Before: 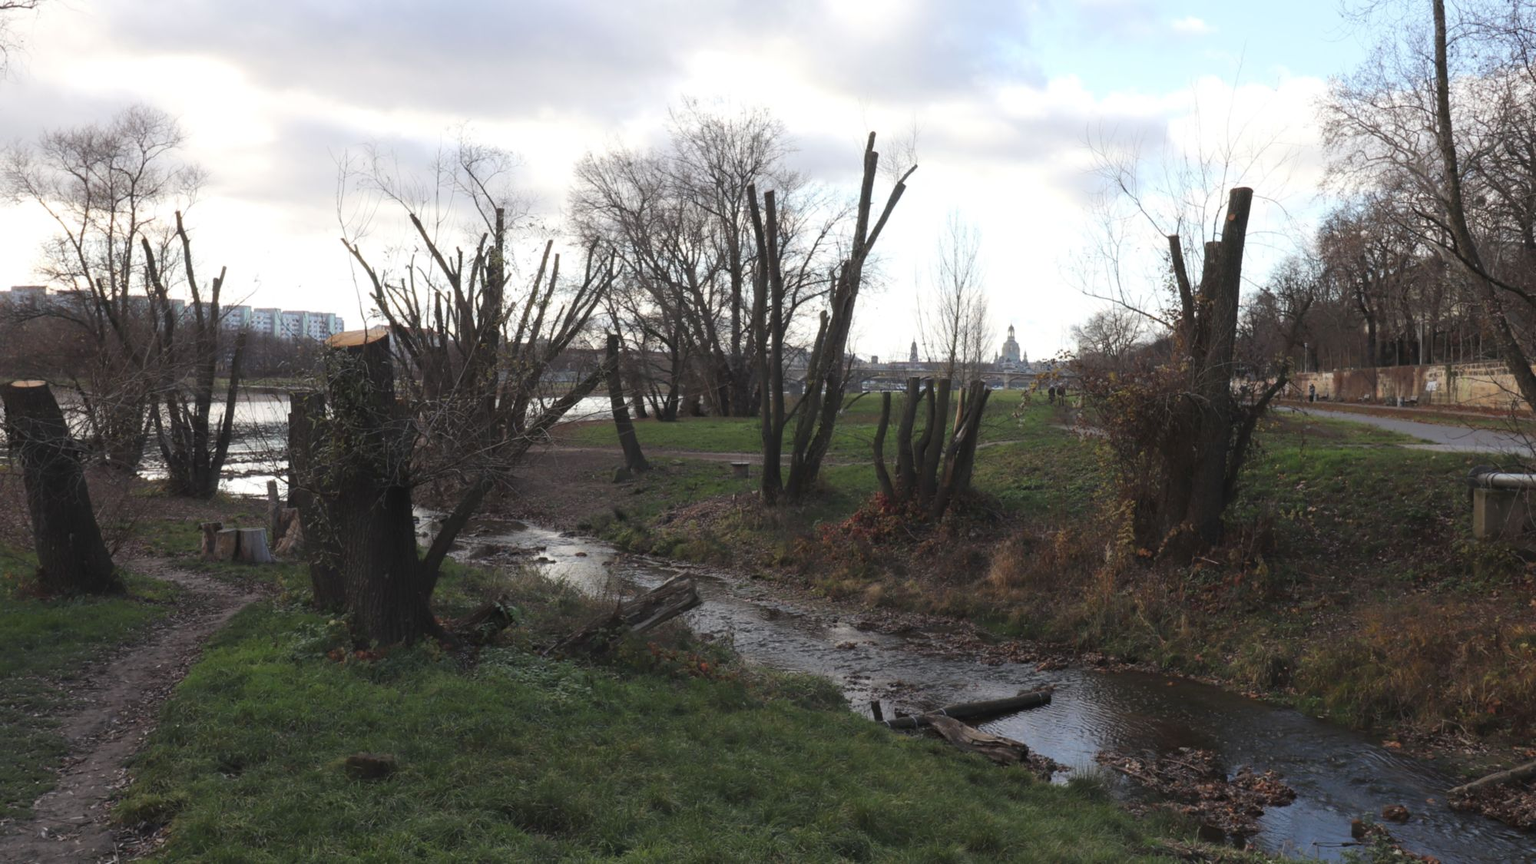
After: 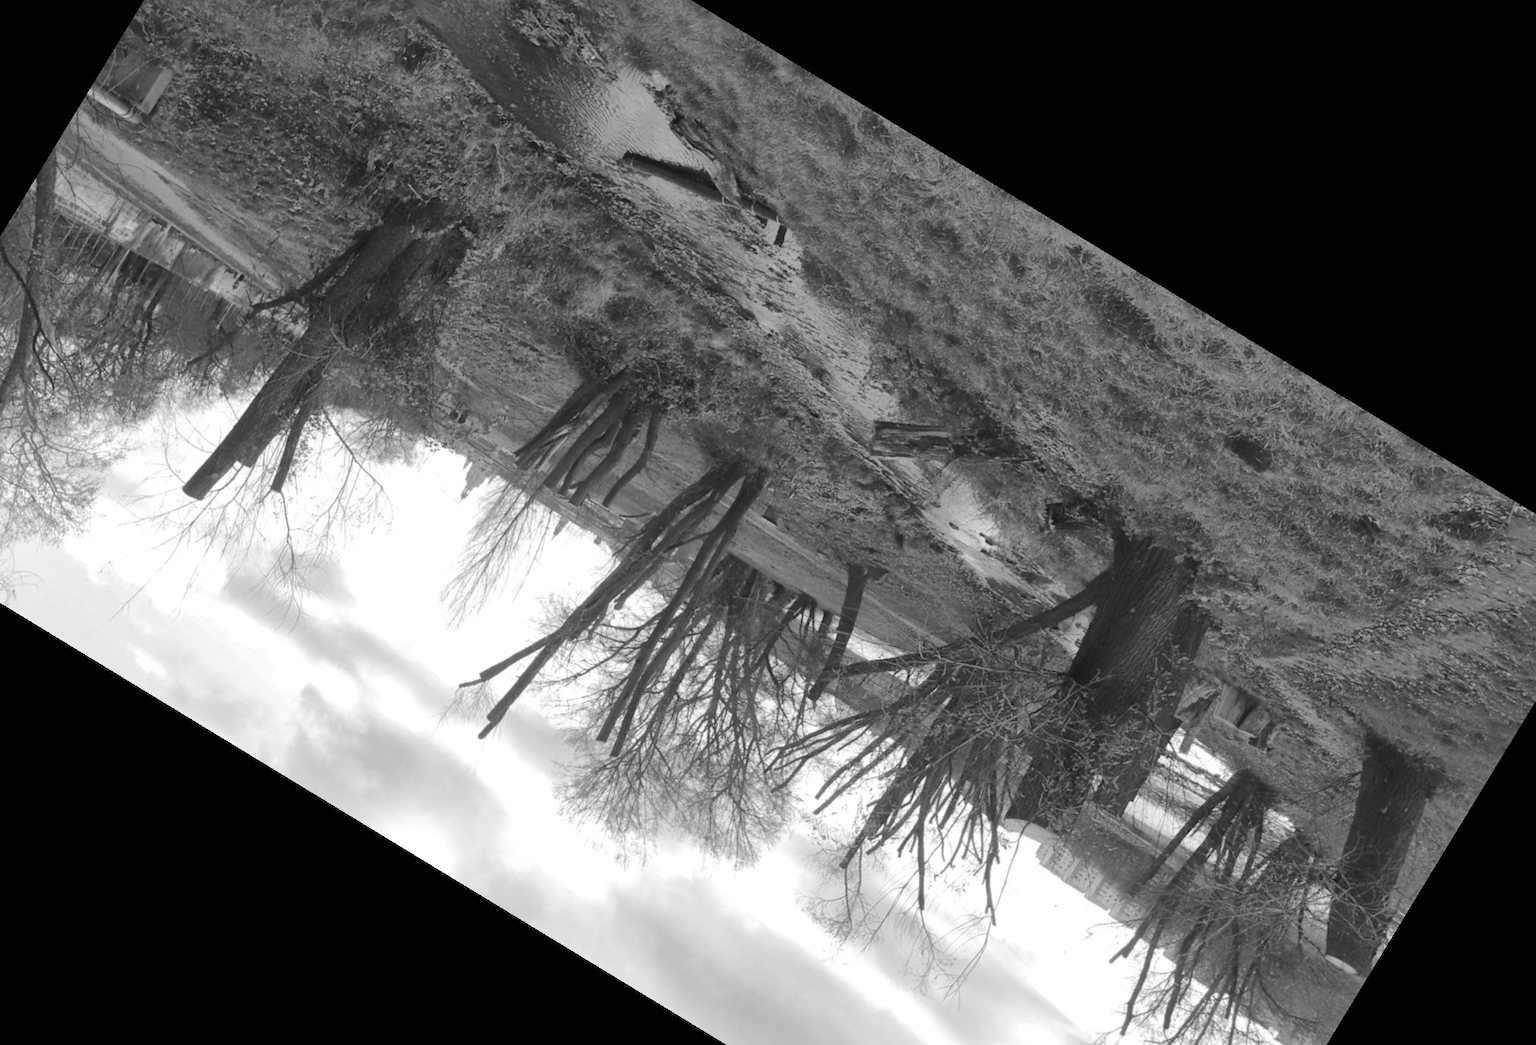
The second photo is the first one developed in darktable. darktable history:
shadows and highlights: on, module defaults
global tonemap: drago (1, 100), detail 1
crop and rotate: angle 148.68°, left 9.111%, top 15.603%, right 4.588%, bottom 17.041%
monochrome: a -4.13, b 5.16, size 1
